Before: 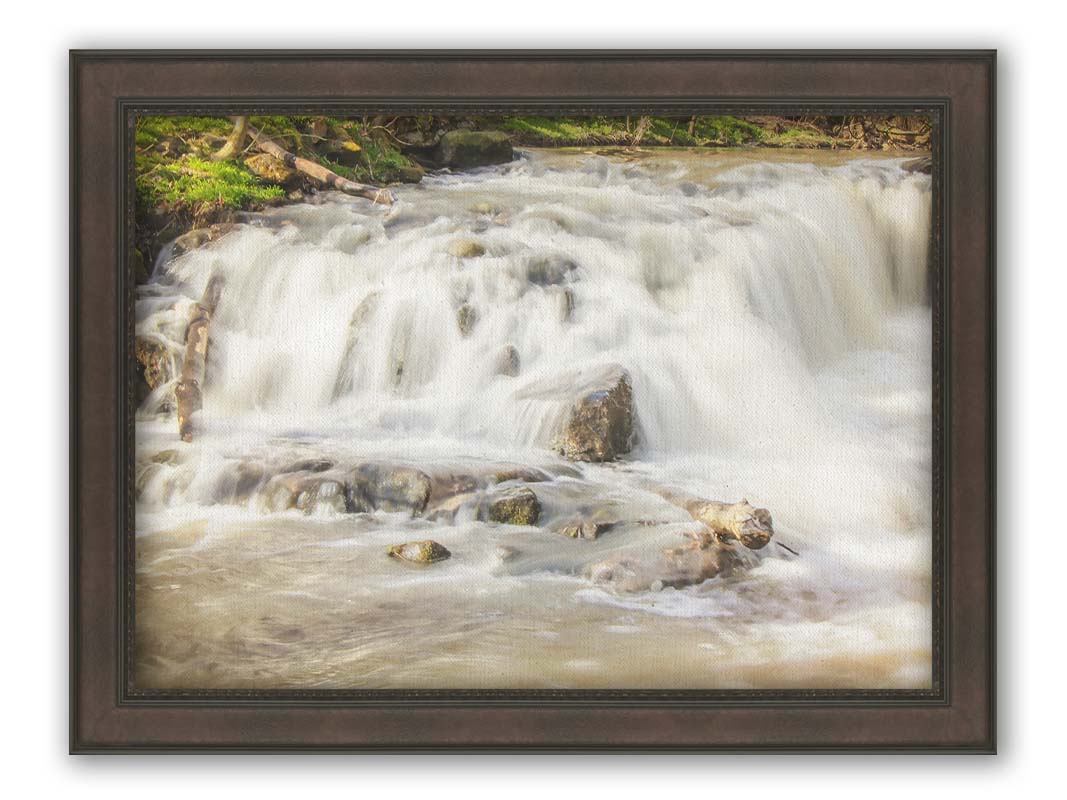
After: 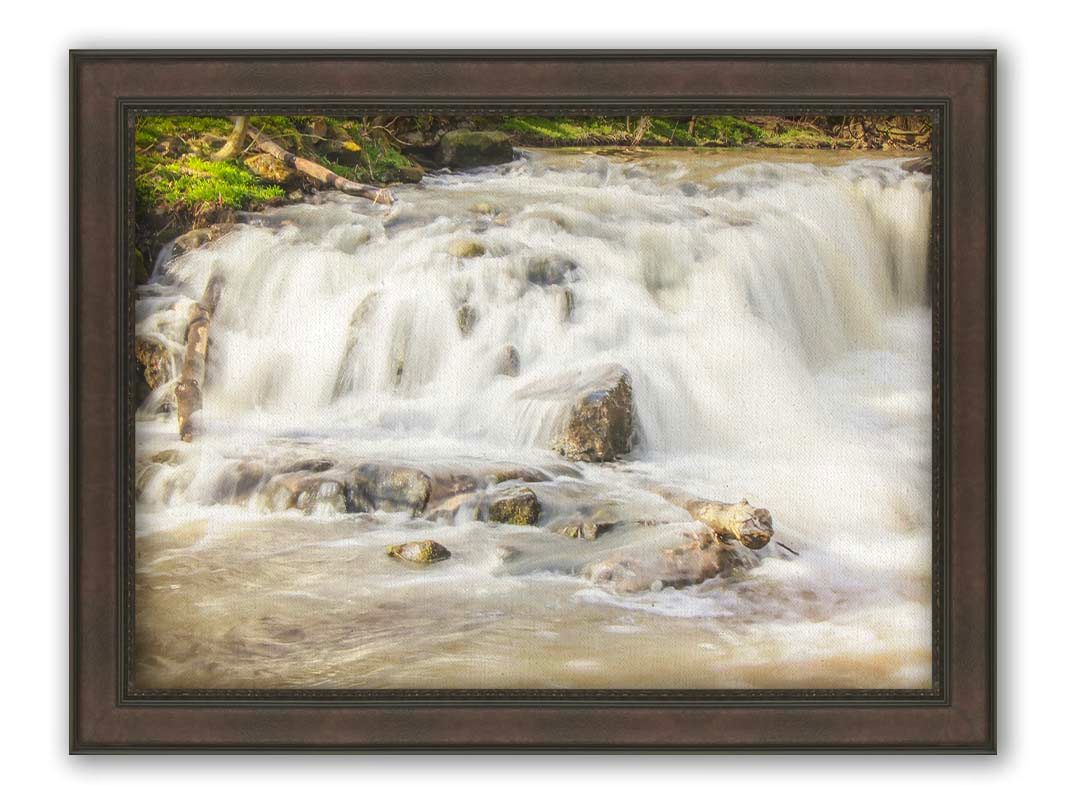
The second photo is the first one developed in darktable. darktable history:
contrast brightness saturation: contrast 0.08, saturation 0.2
local contrast: highlights 100%, shadows 100%, detail 120%, midtone range 0.2
